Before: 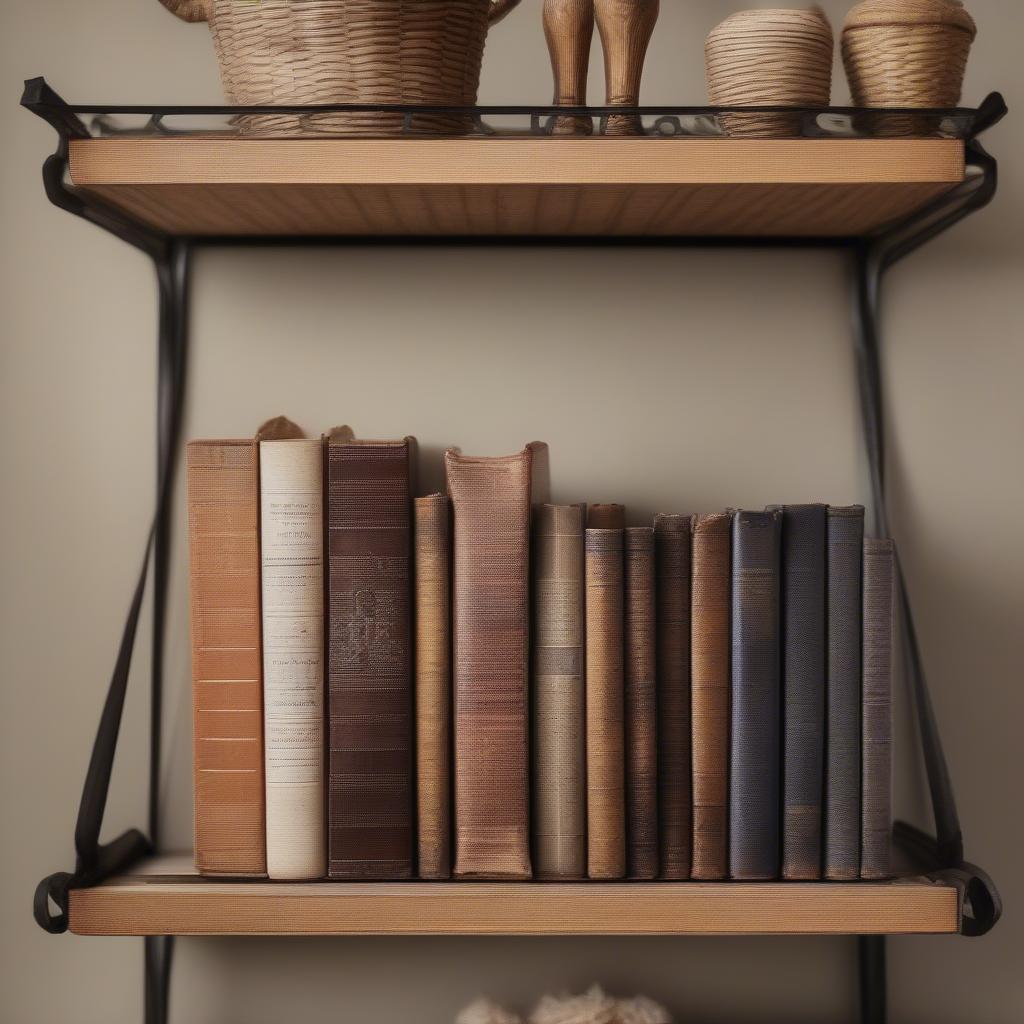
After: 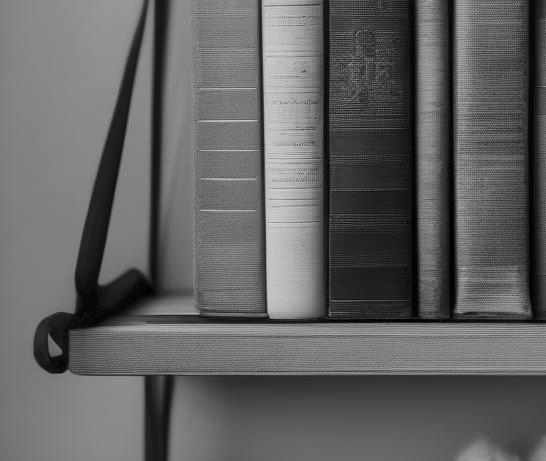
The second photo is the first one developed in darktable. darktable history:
local contrast: mode bilateral grid, contrast 20, coarseness 50, detail 120%, midtone range 0.2
monochrome: a 26.22, b 42.67, size 0.8
crop and rotate: top 54.778%, right 46.61%, bottom 0.159%
color correction: saturation 0.99
